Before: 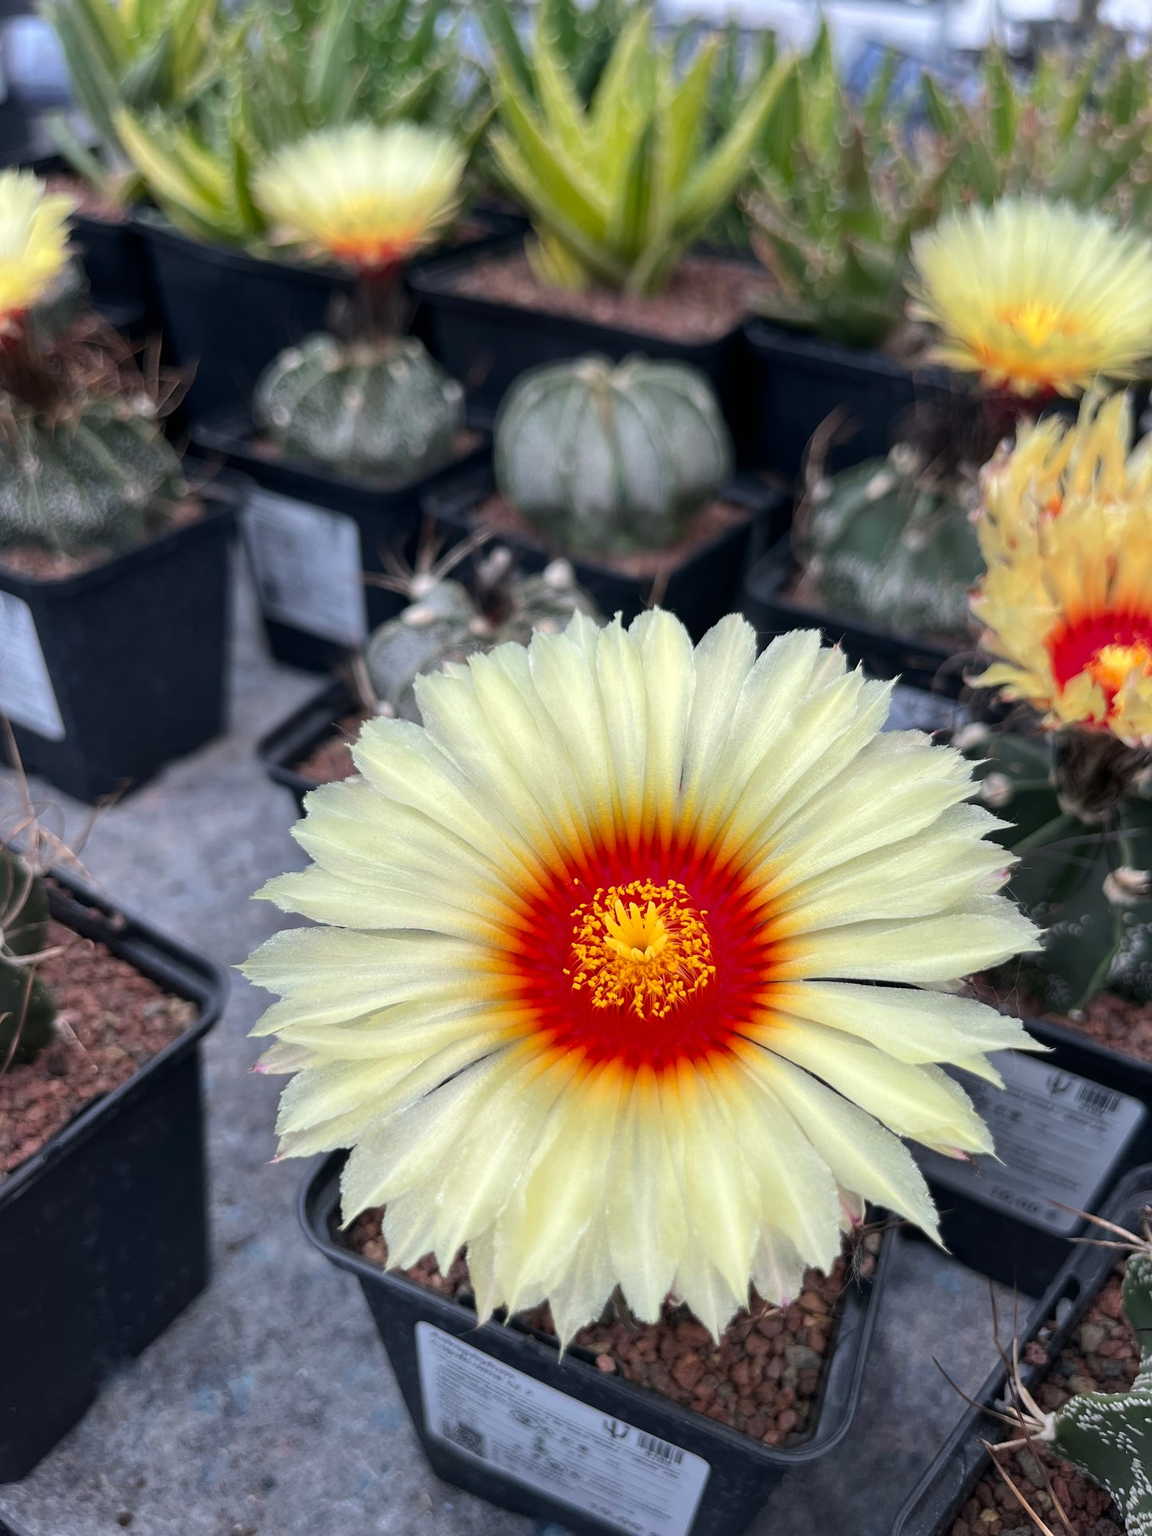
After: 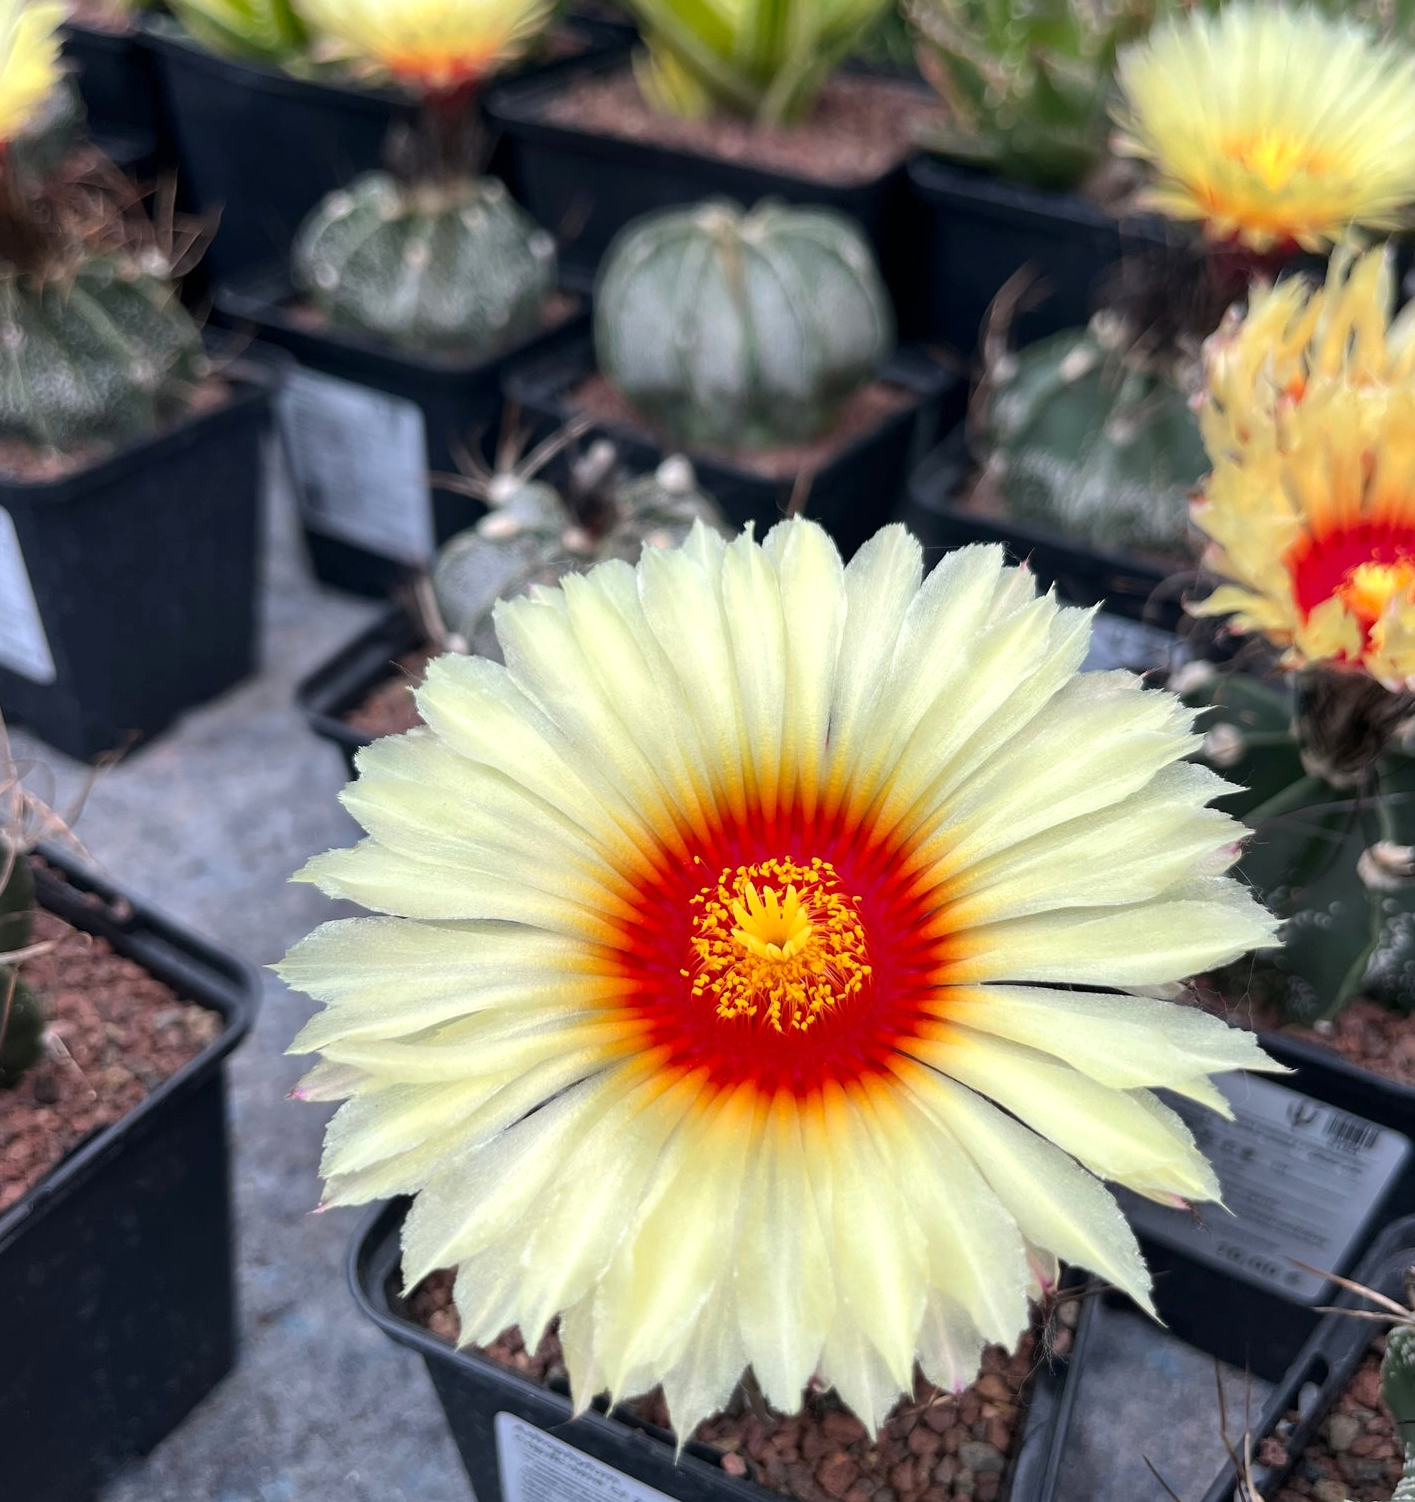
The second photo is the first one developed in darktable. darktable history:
crop and rotate: left 1.814%, top 12.818%, right 0.25%, bottom 9.225%
exposure: exposure 0.2 EV, compensate highlight preservation false
